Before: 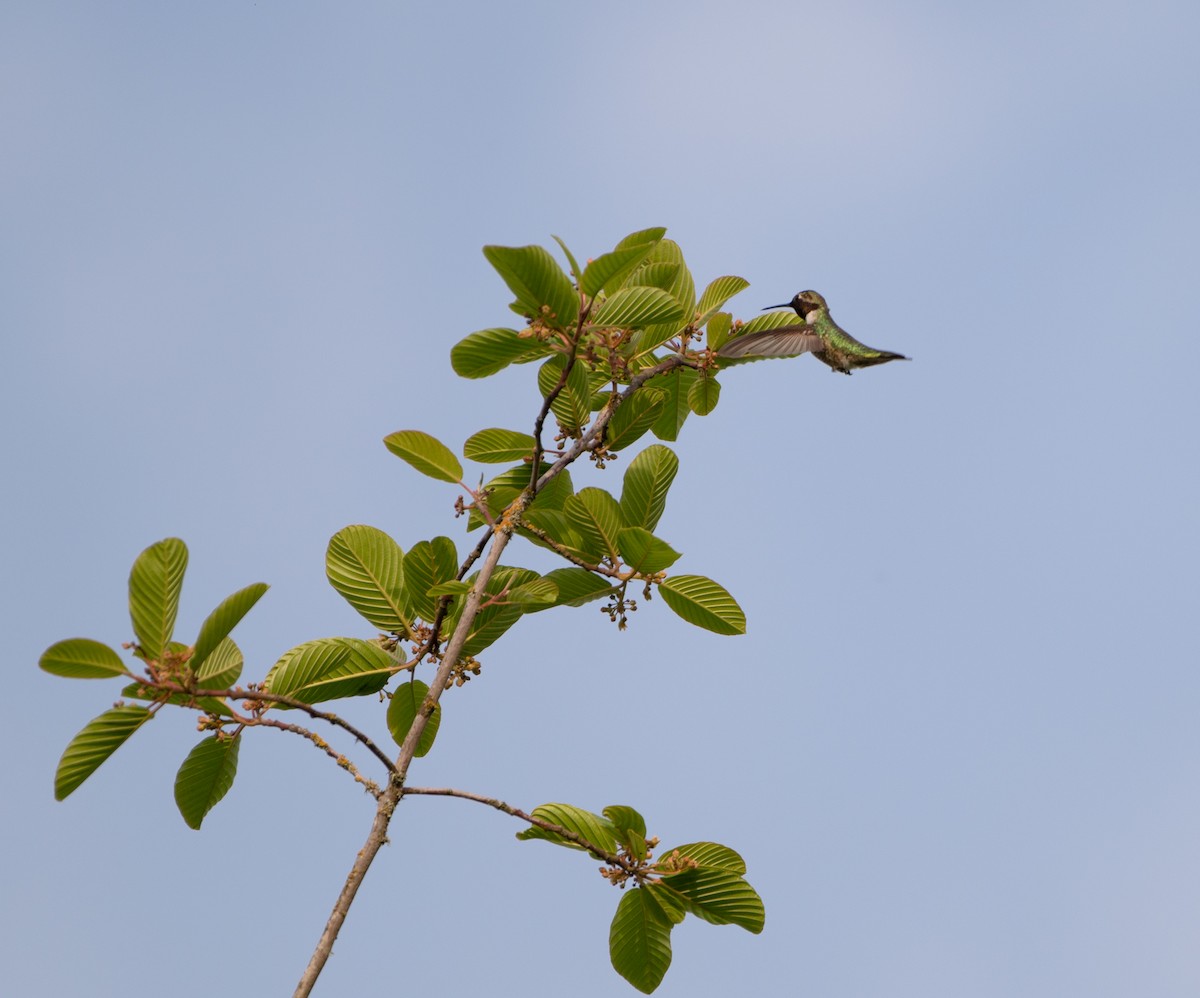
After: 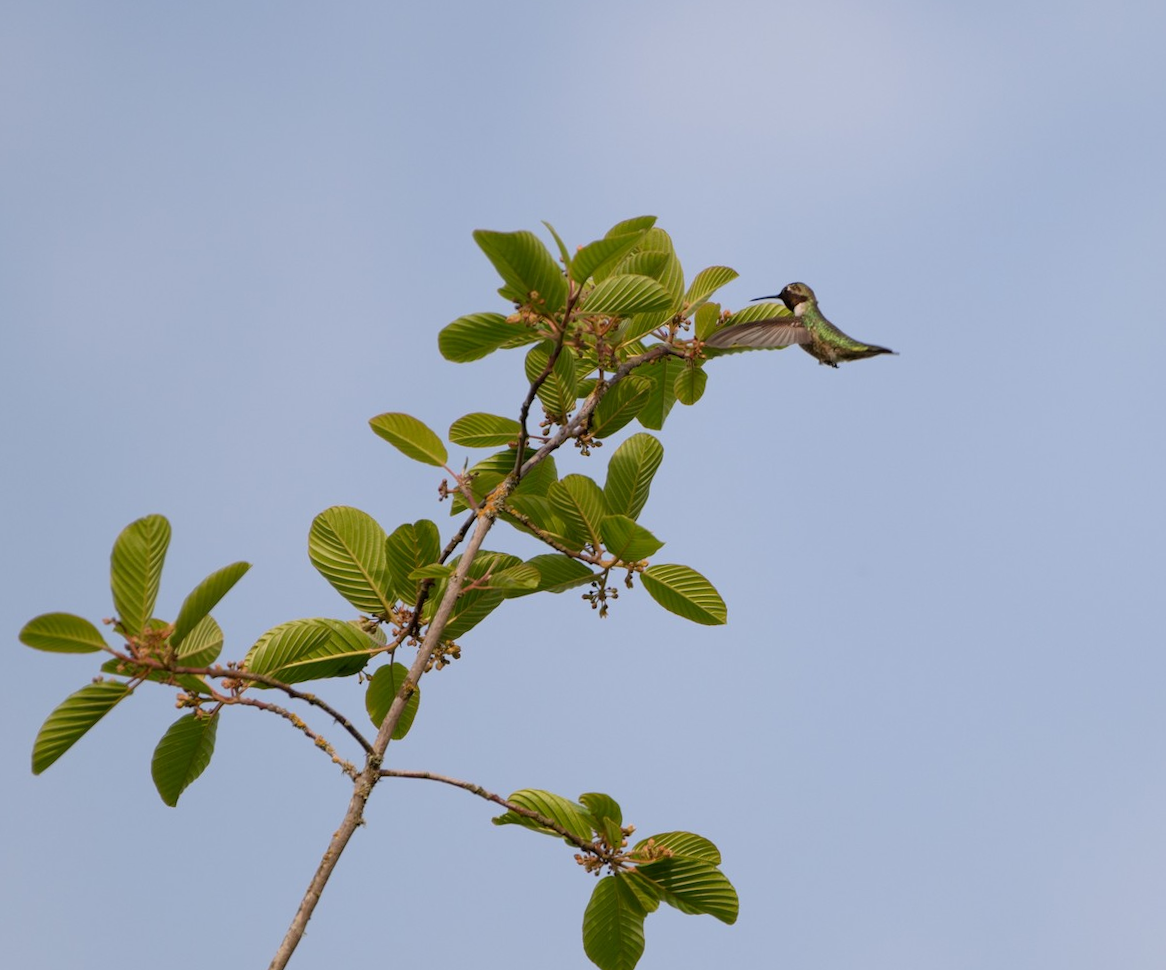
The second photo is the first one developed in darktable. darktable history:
crop and rotate: angle -1.39°
